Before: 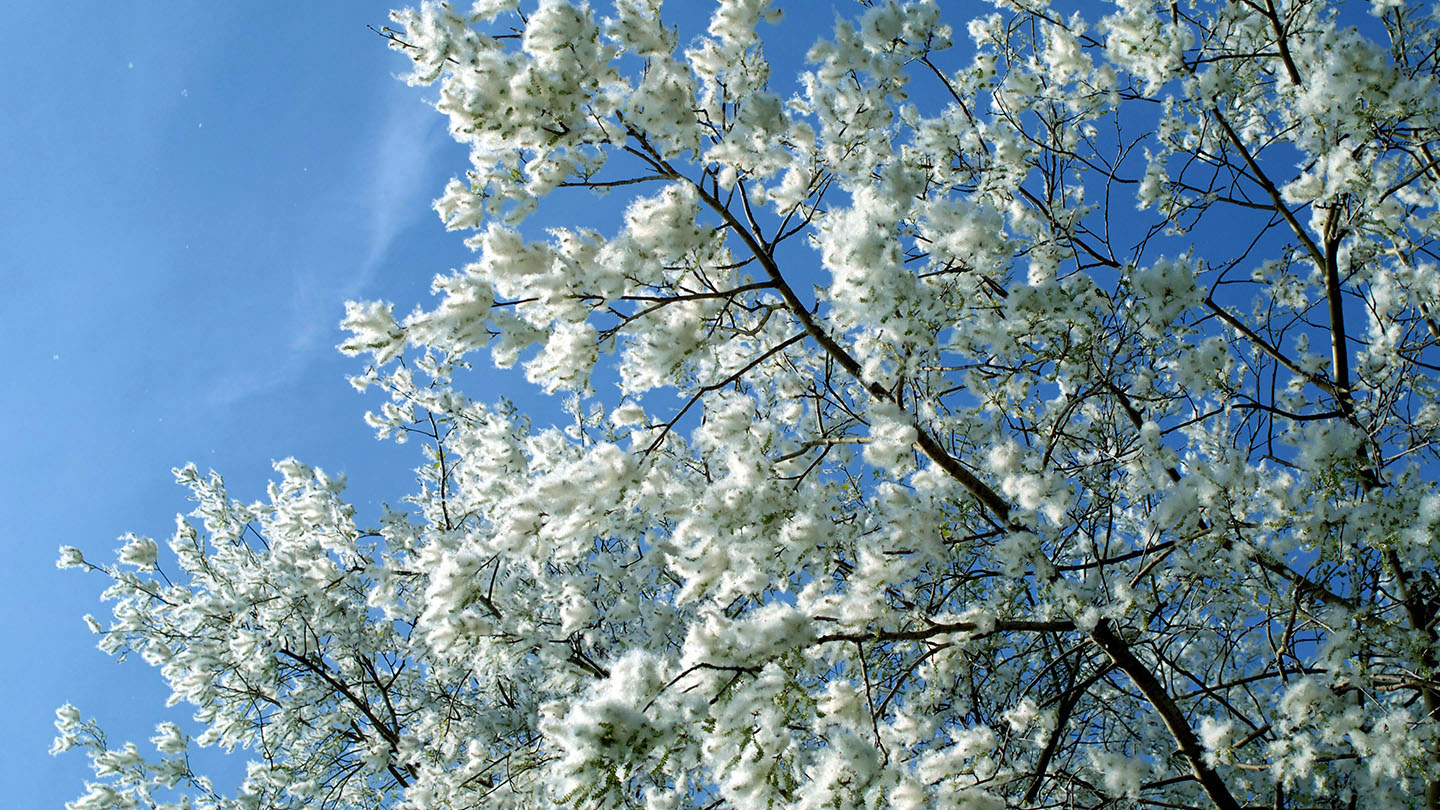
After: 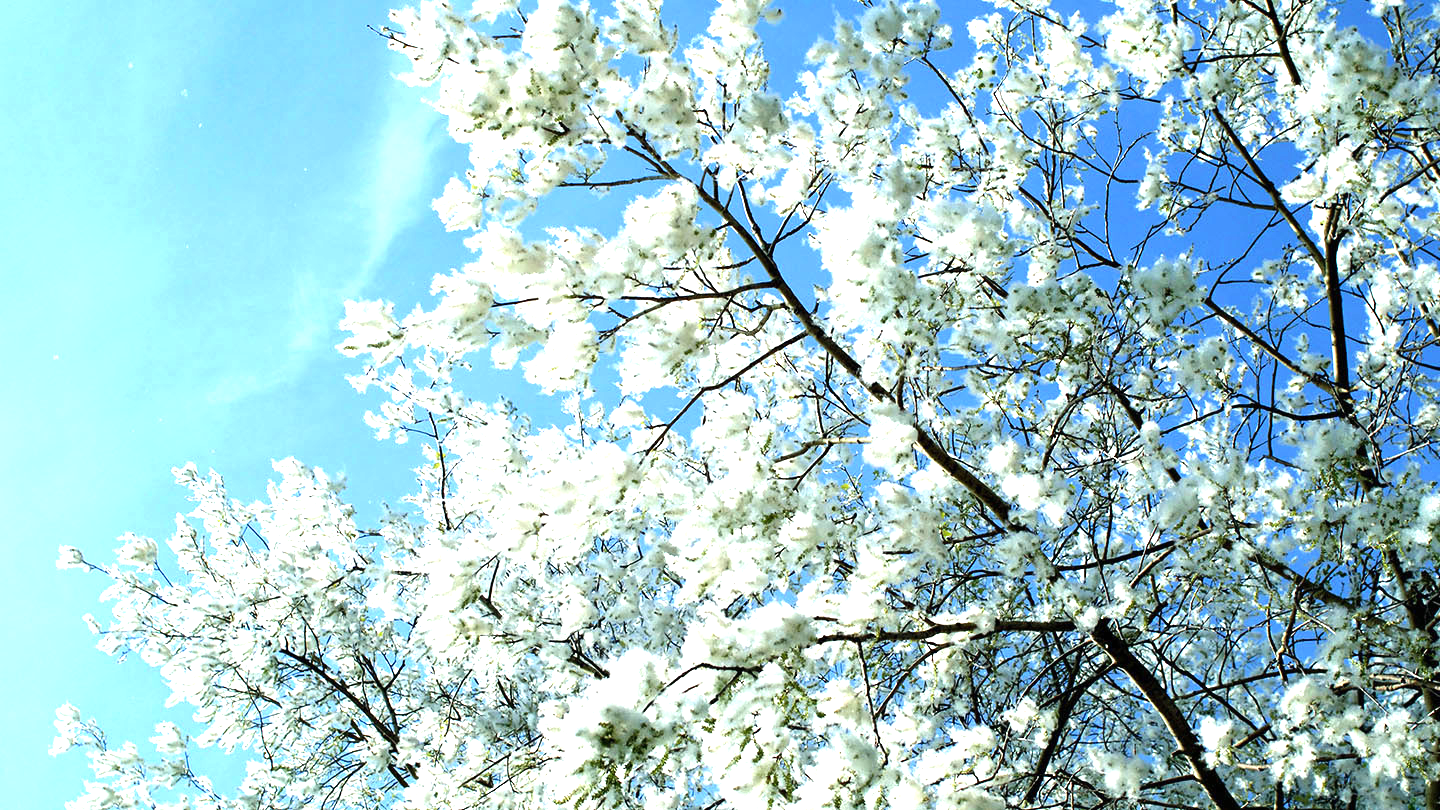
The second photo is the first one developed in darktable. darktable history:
tone equalizer: -8 EV -0.417 EV, -7 EV -0.389 EV, -6 EV -0.333 EV, -5 EV -0.222 EV, -3 EV 0.222 EV, -2 EV 0.333 EV, -1 EV 0.389 EV, +0 EV 0.417 EV, edges refinement/feathering 500, mask exposure compensation -1.57 EV, preserve details no
exposure: black level correction 0, exposure 1.015 EV, compensate exposure bias true, compensate highlight preservation false
